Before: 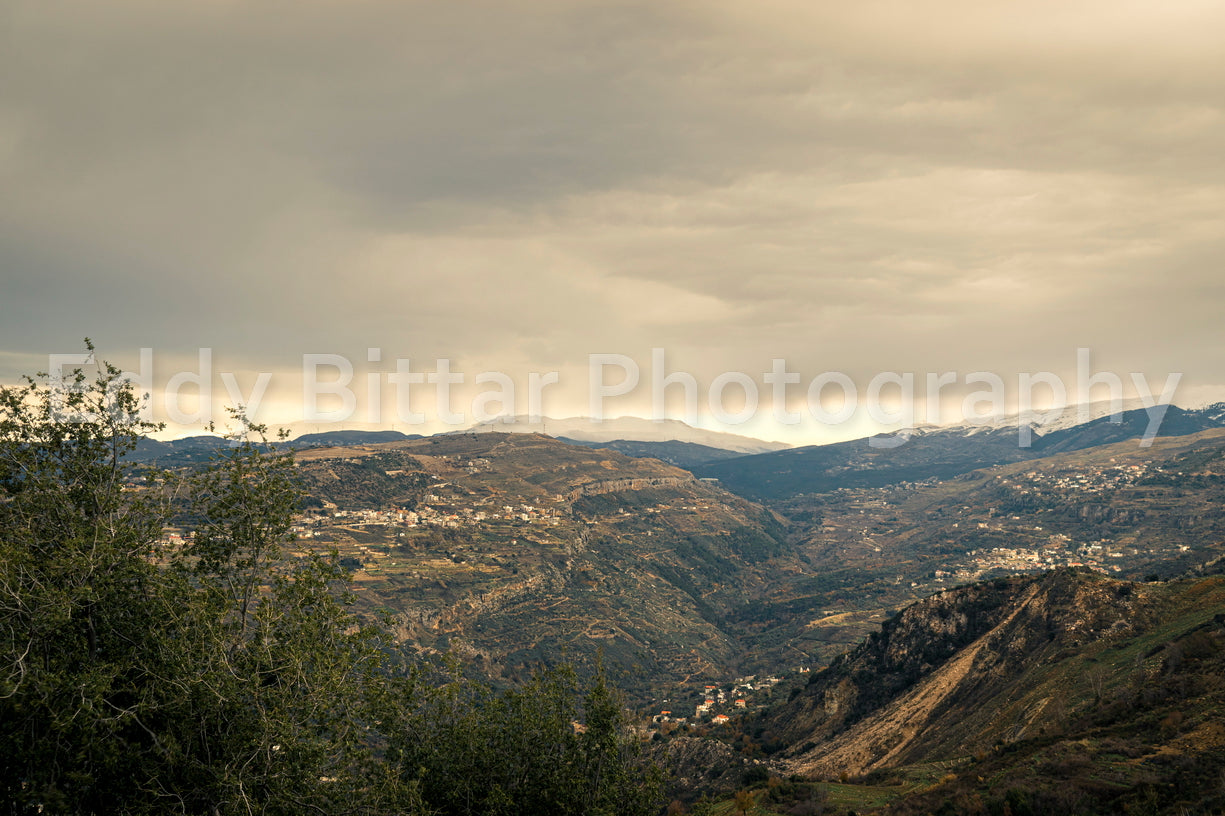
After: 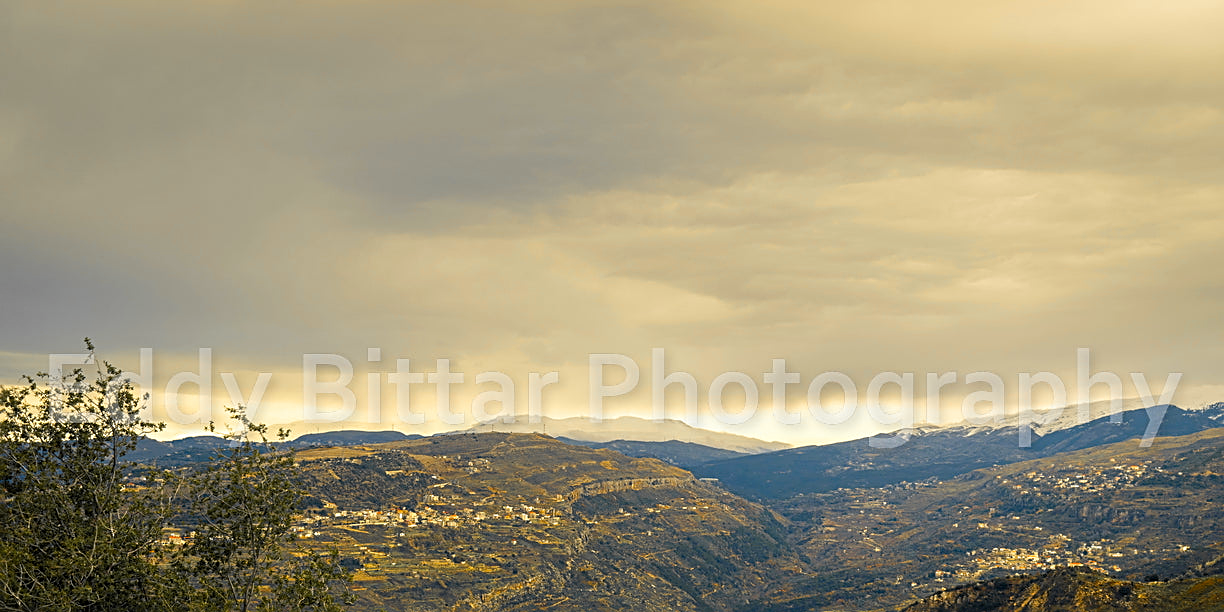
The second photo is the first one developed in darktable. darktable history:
white balance: red 0.986, blue 1.01
crop: bottom 24.967%
color contrast: green-magenta contrast 1.12, blue-yellow contrast 1.95, unbound 0
sharpen: on, module defaults
color zones: curves: ch1 [(0, 0.679) (0.143, 0.647) (0.286, 0.261) (0.378, -0.011) (0.571, 0.396) (0.714, 0.399) (0.857, 0.406) (1, 0.679)]
